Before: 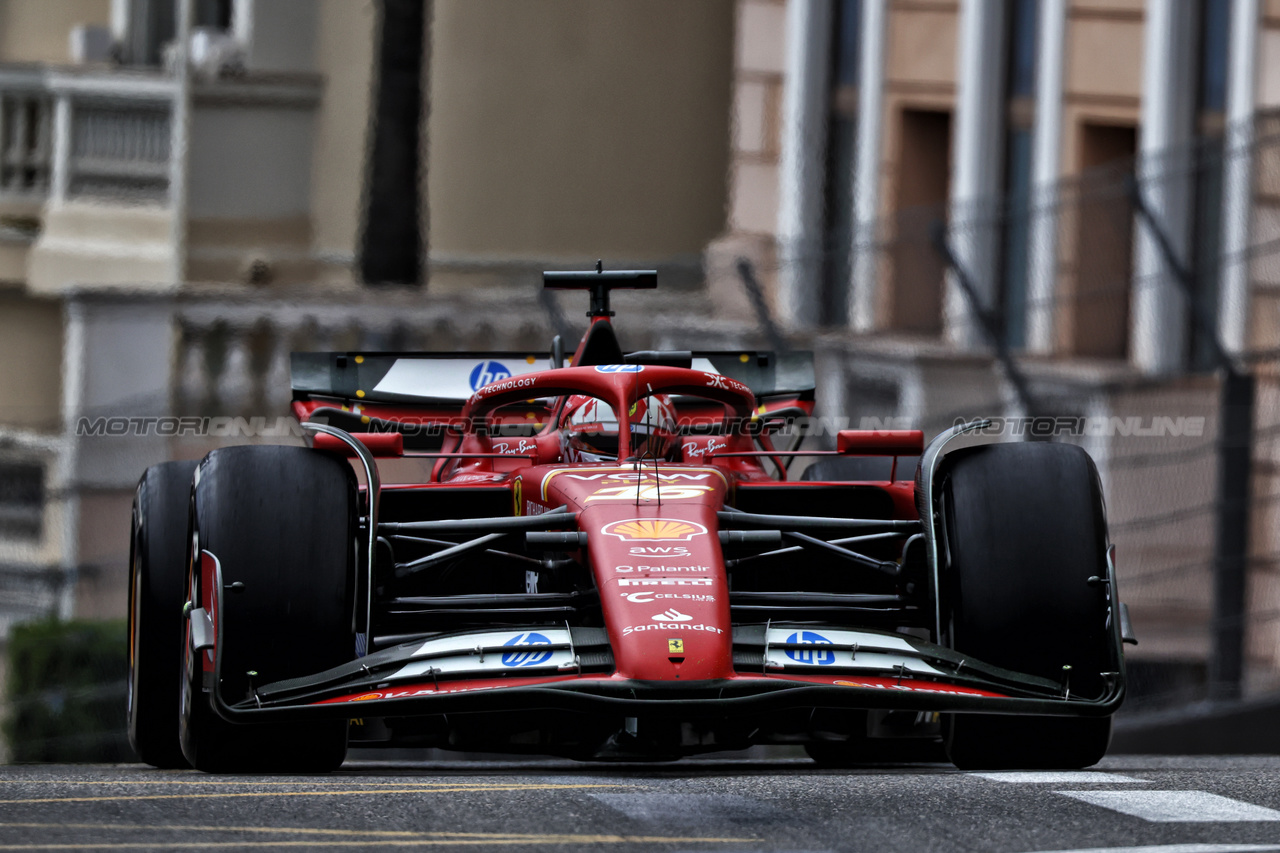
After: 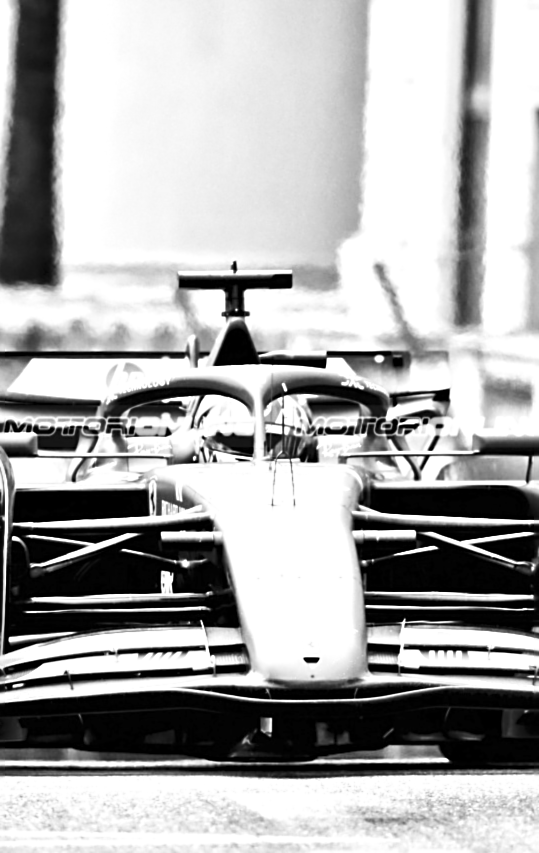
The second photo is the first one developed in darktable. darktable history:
lowpass: radius 0.76, contrast 1.56, saturation 0, unbound 0
crop: left 28.583%, right 29.231%
exposure: exposure 3 EV, compensate highlight preservation false
sharpen: on, module defaults
